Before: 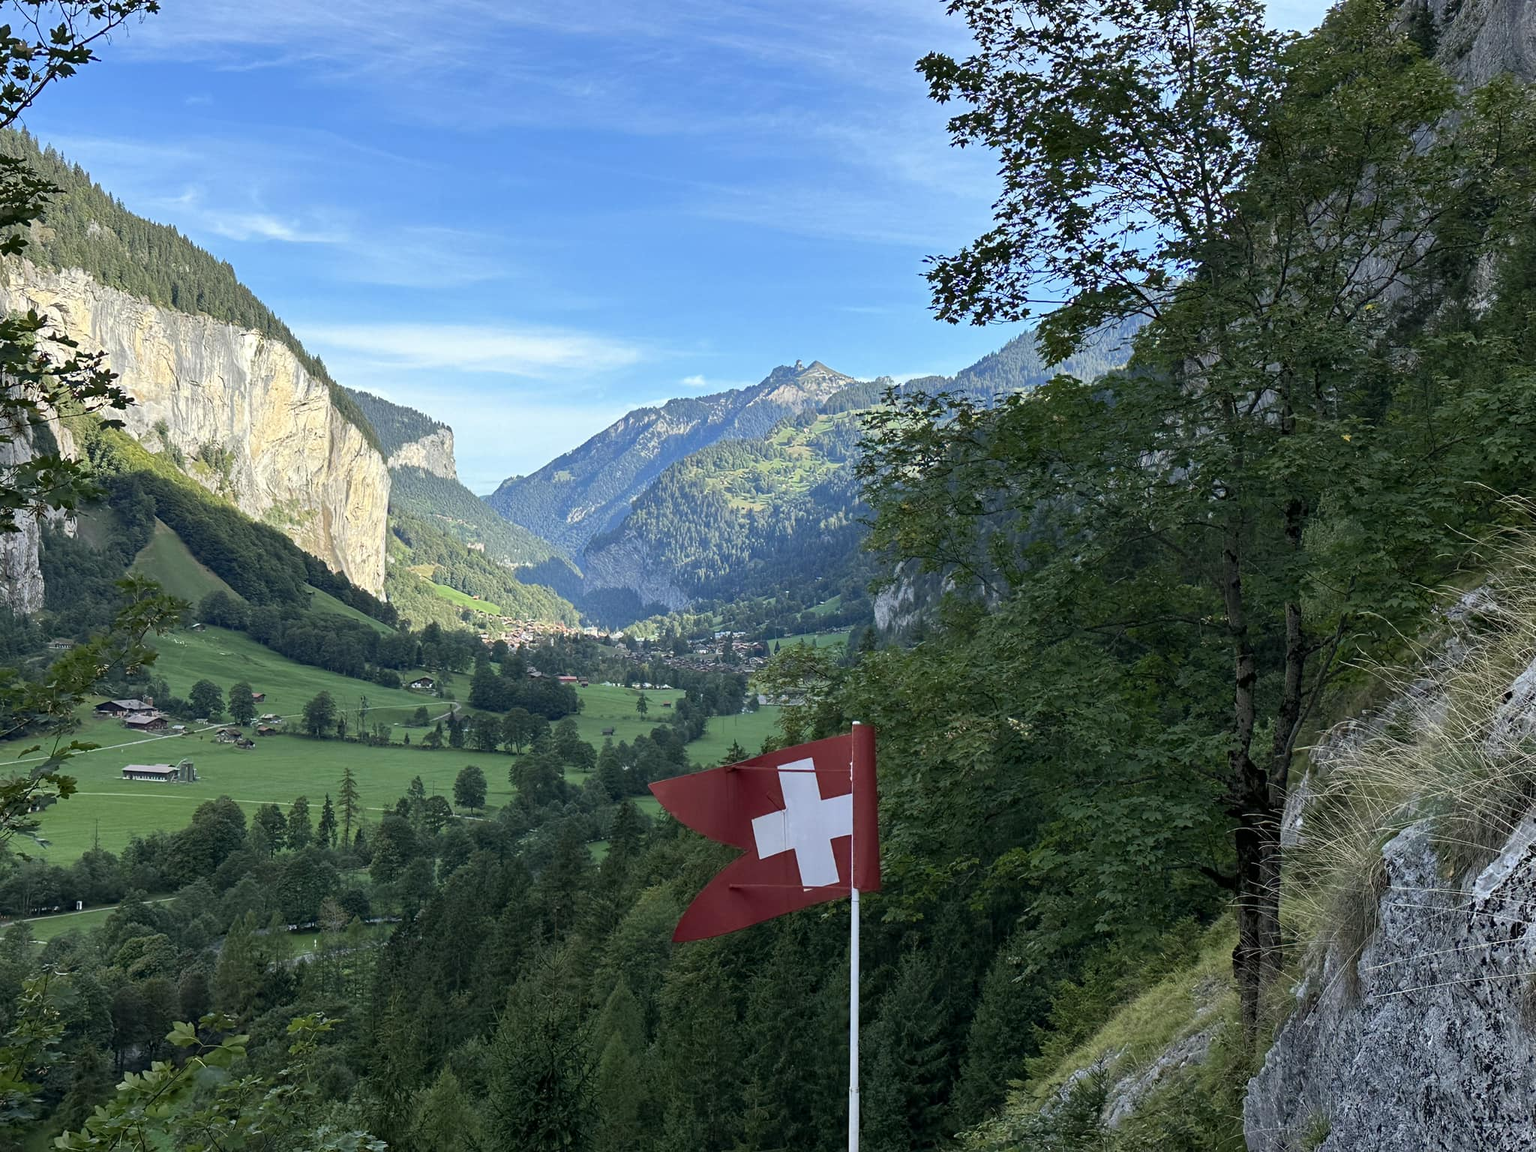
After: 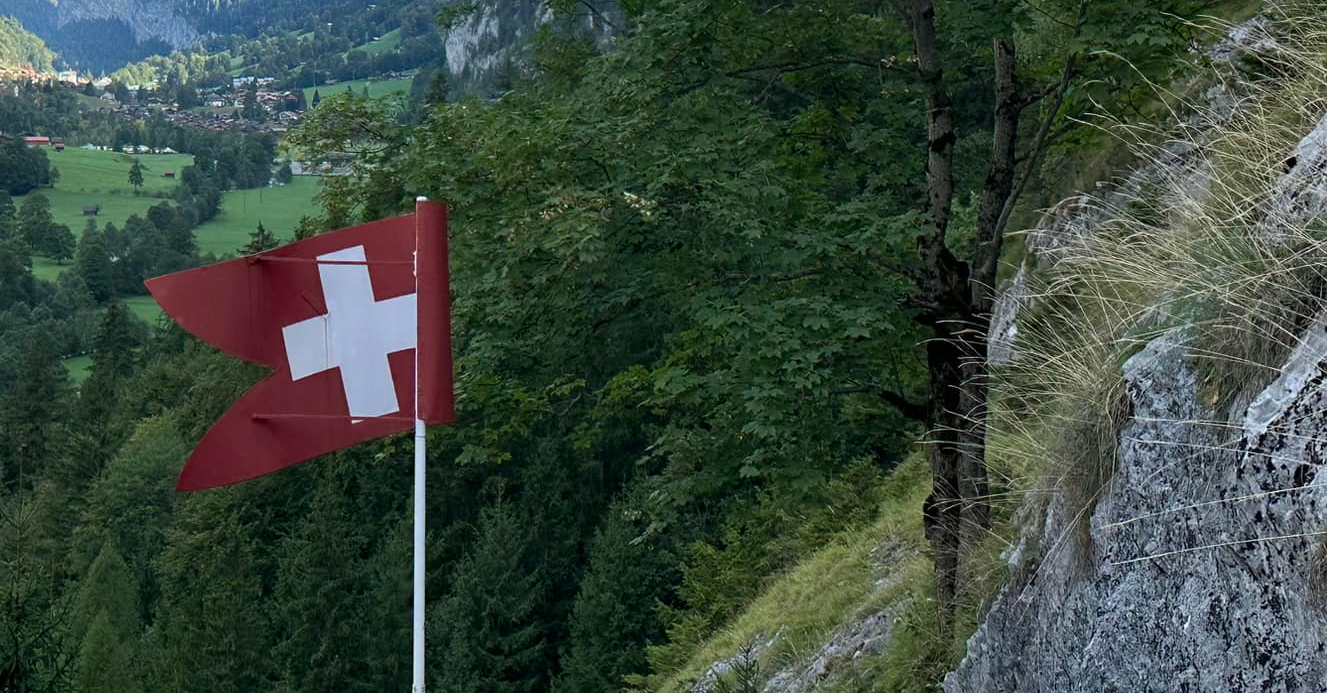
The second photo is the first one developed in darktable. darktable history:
crop and rotate: left 35.176%, top 49.832%, bottom 4.99%
